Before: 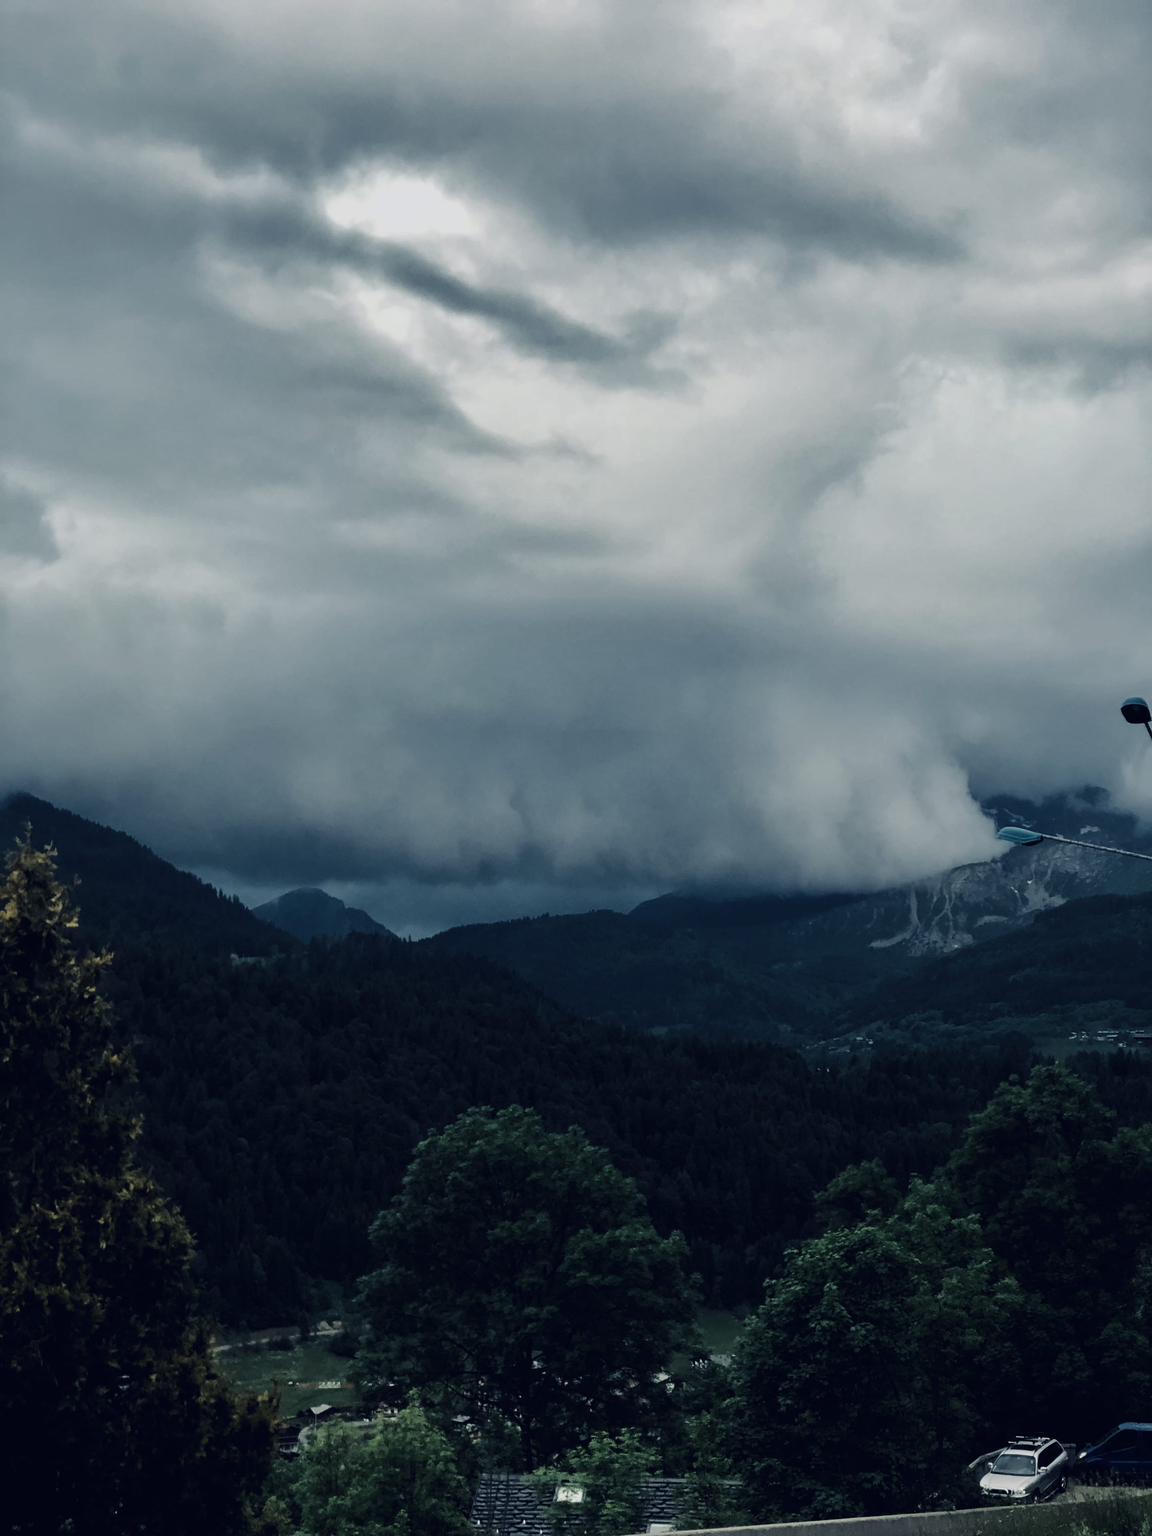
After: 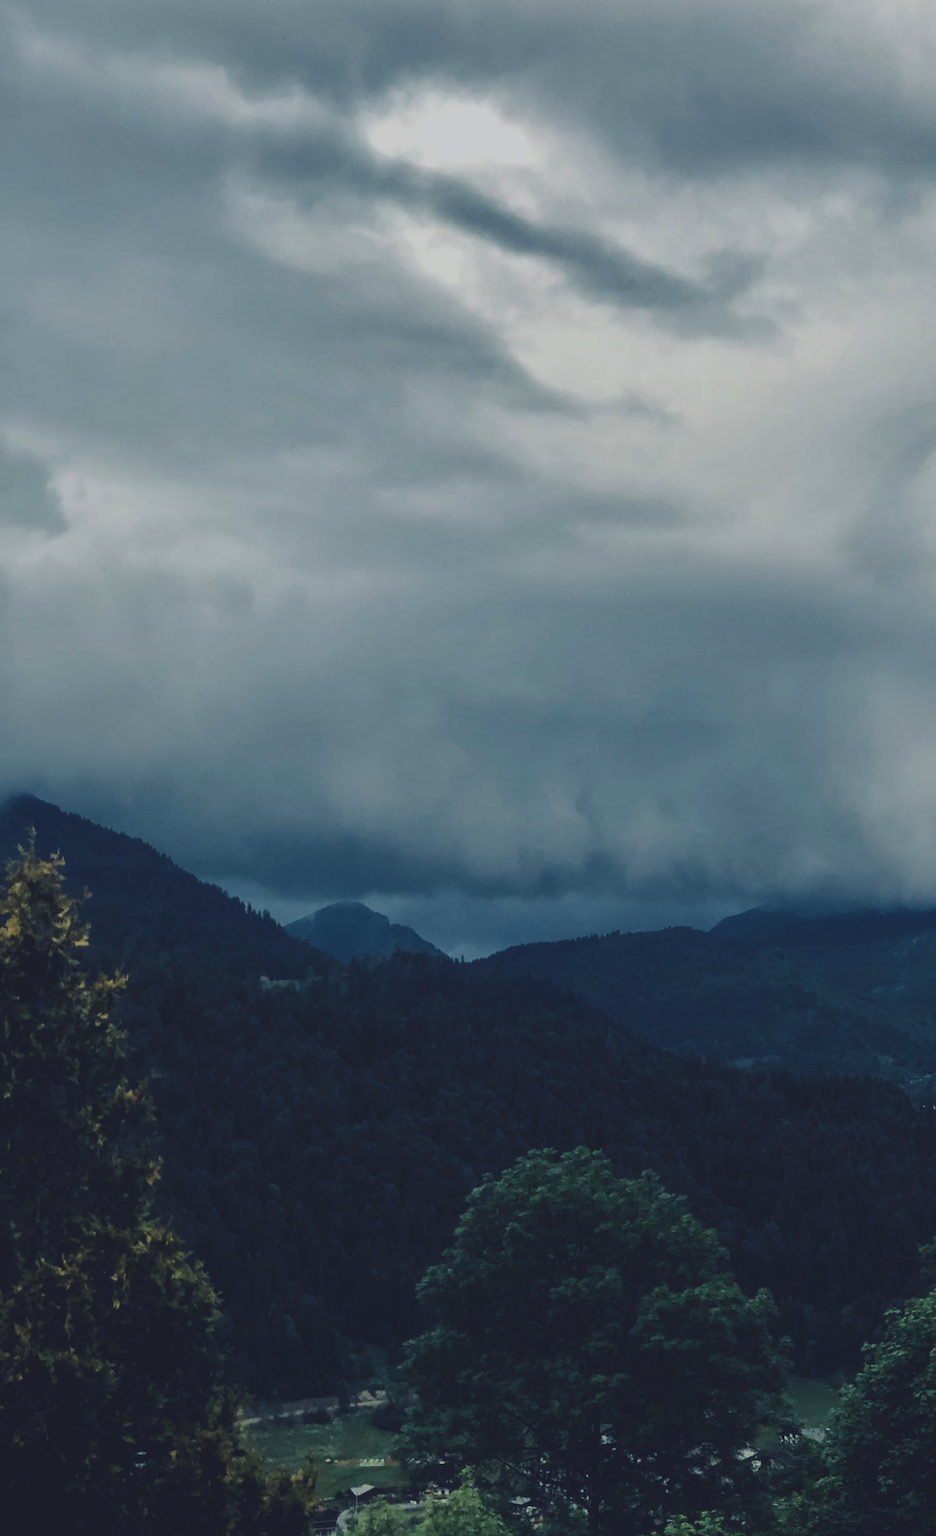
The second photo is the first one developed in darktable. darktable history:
contrast brightness saturation: contrast -0.2, saturation 0.186
crop: top 5.79%, right 27.894%, bottom 5.569%
local contrast: detail 110%
